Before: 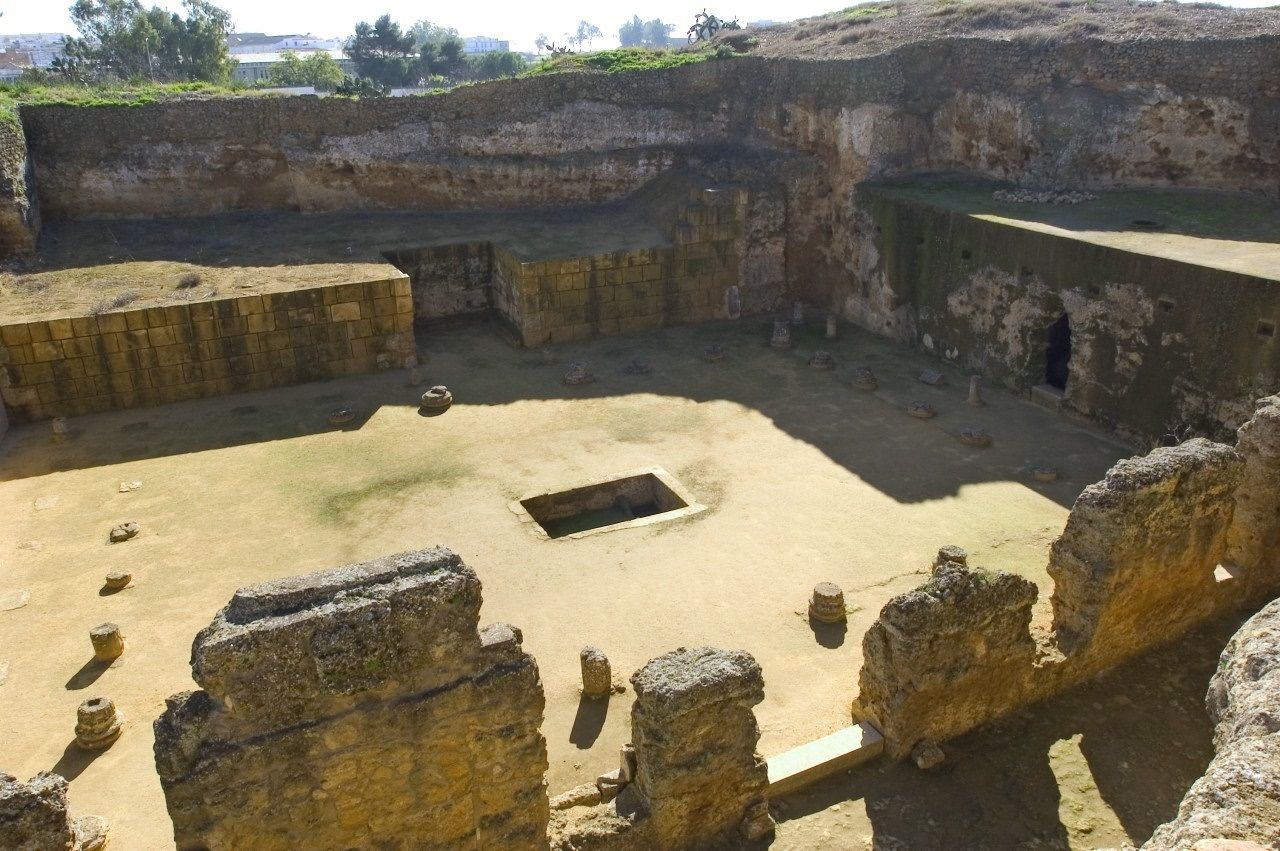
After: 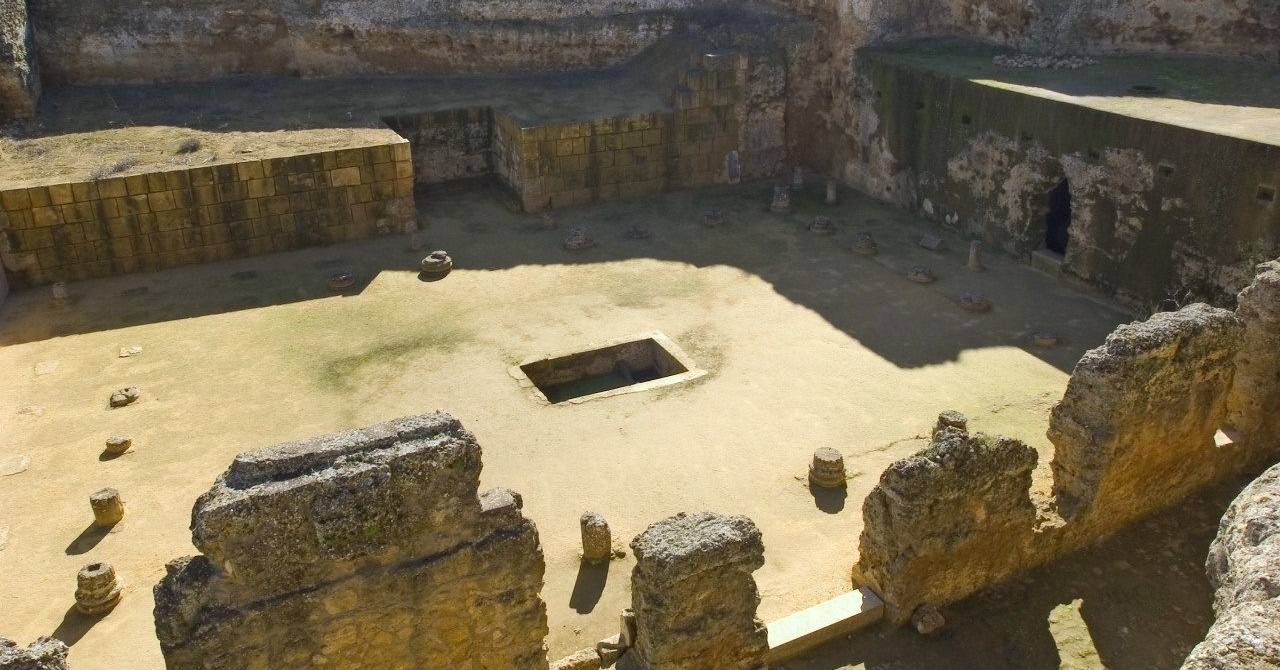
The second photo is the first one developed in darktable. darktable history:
crop and rotate: top 15.893%, bottom 5.302%
